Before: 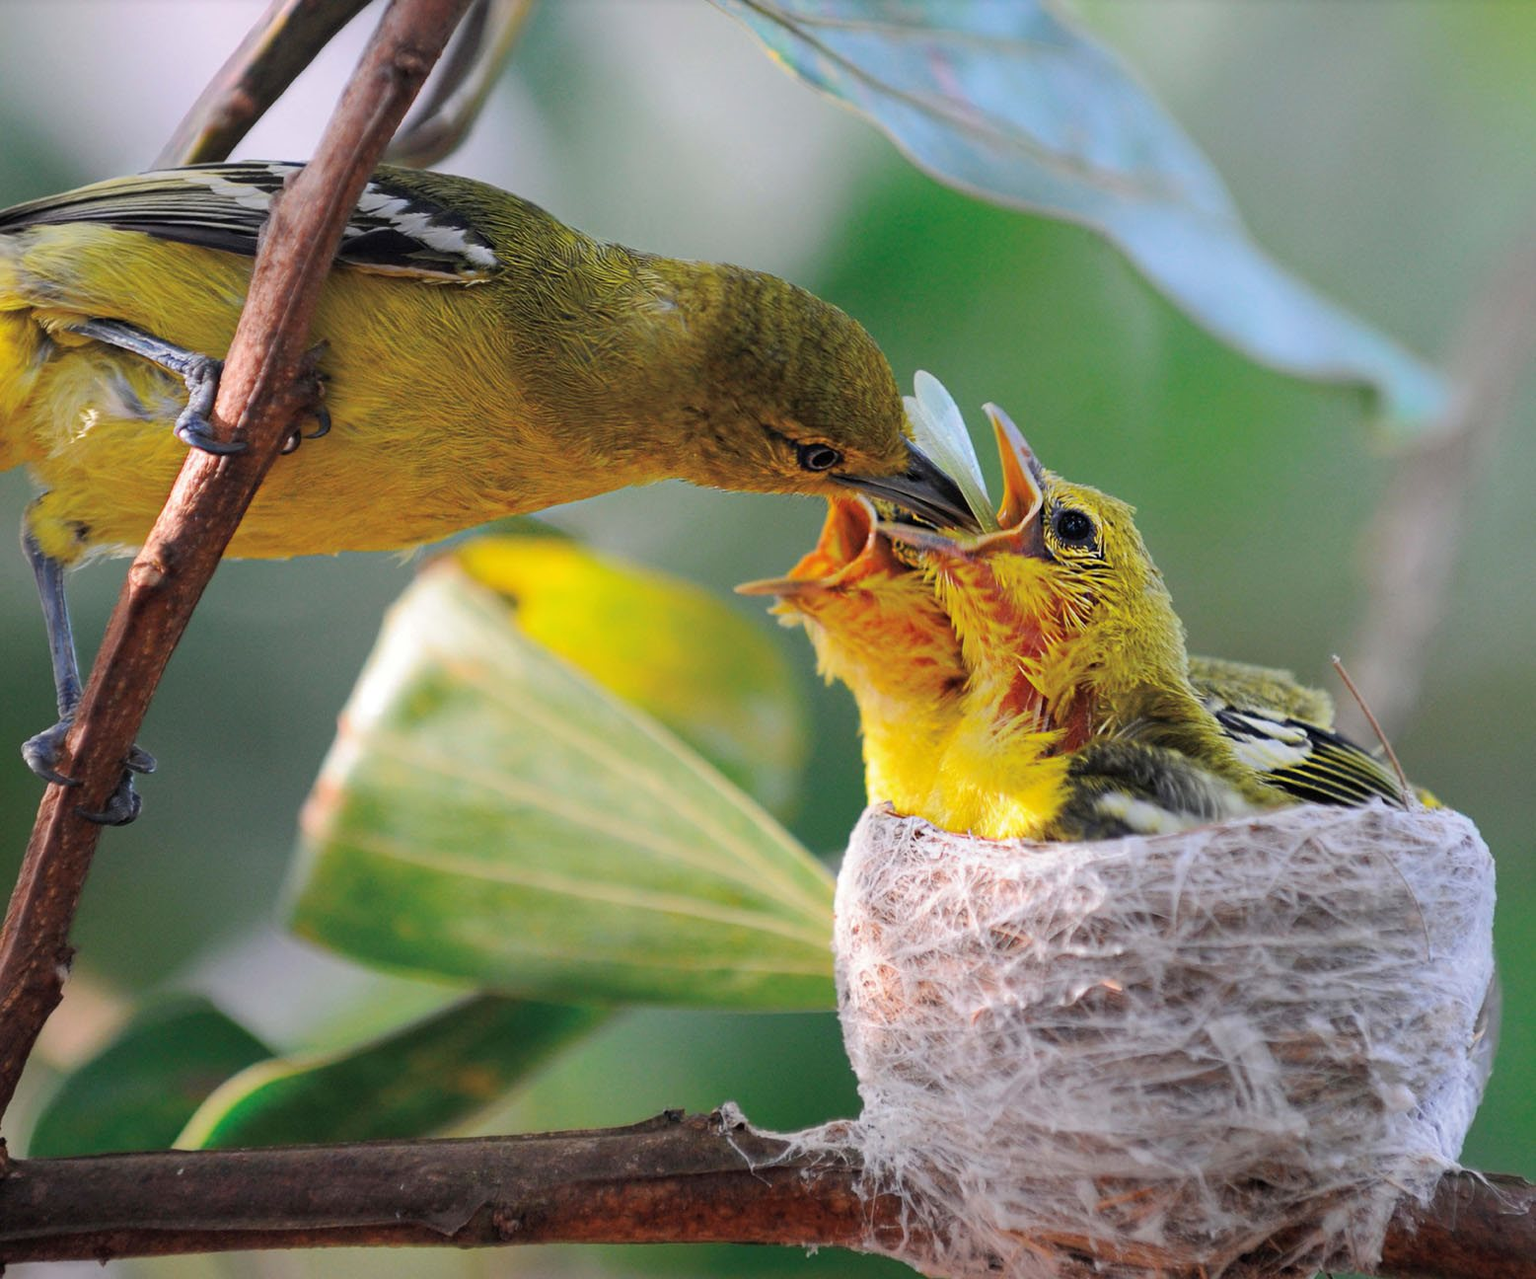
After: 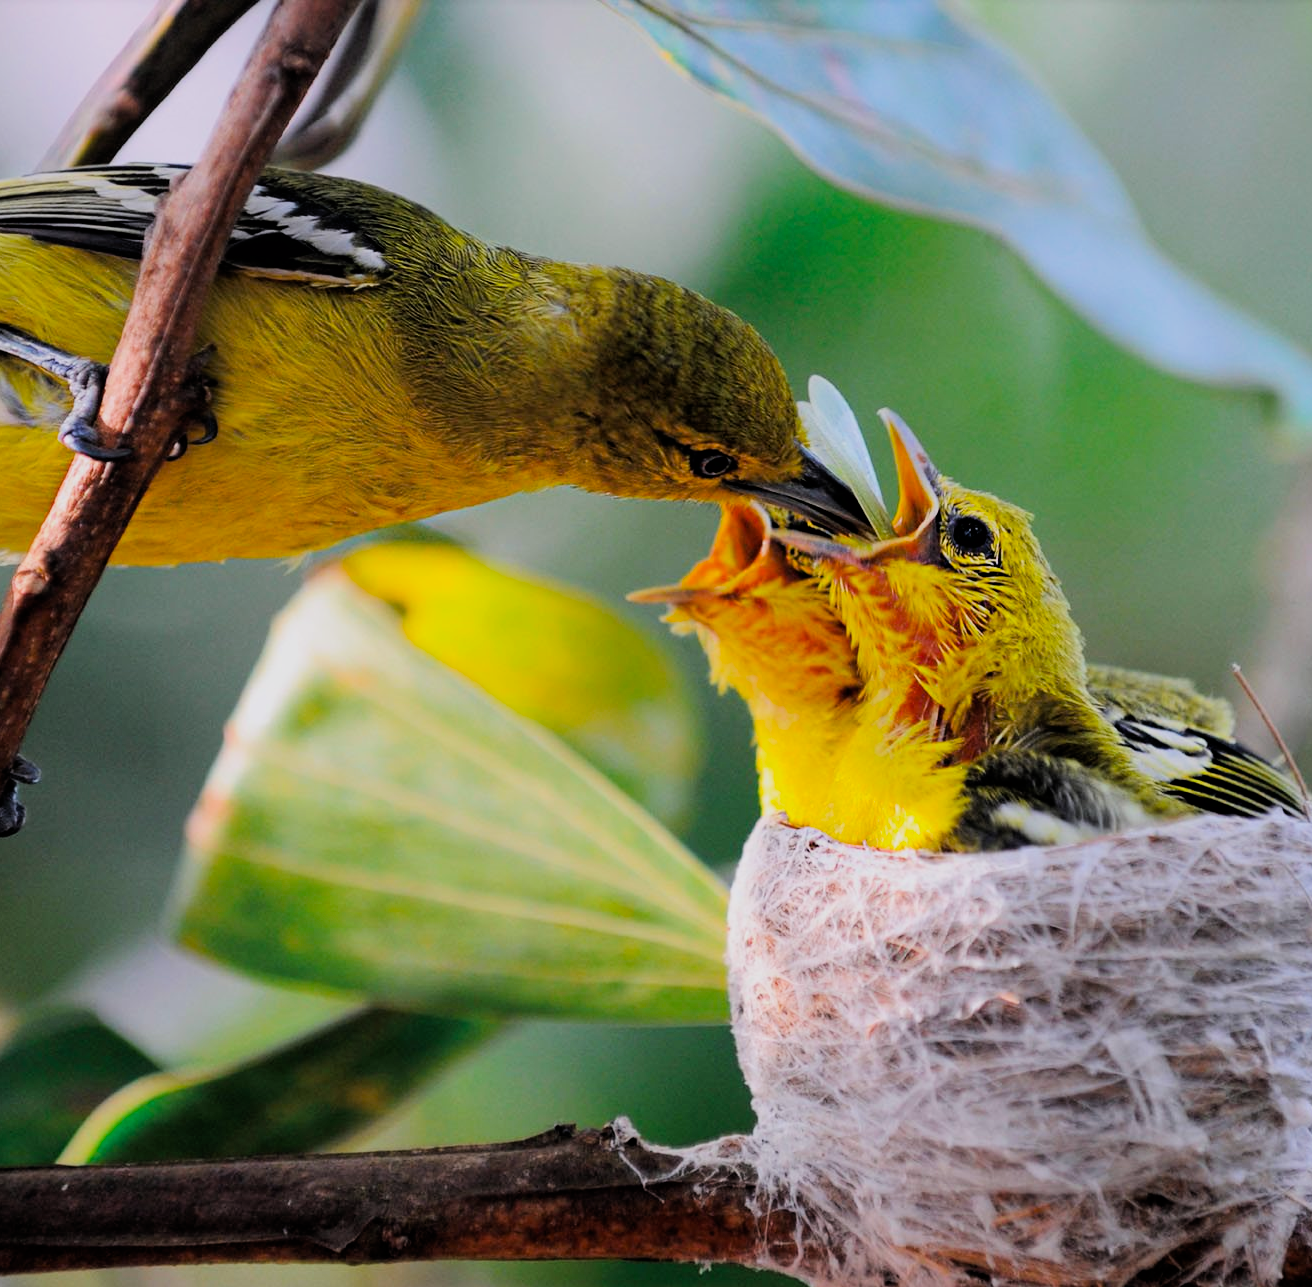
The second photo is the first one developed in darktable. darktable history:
crop: left 7.598%, right 7.873%
bloom: size 15%, threshold 97%, strength 7%
filmic rgb: black relative exposure -5 EV, hardness 2.88, contrast 1.3, highlights saturation mix -10%
white balance: red 1.004, blue 1.024
color balance: output saturation 120%
